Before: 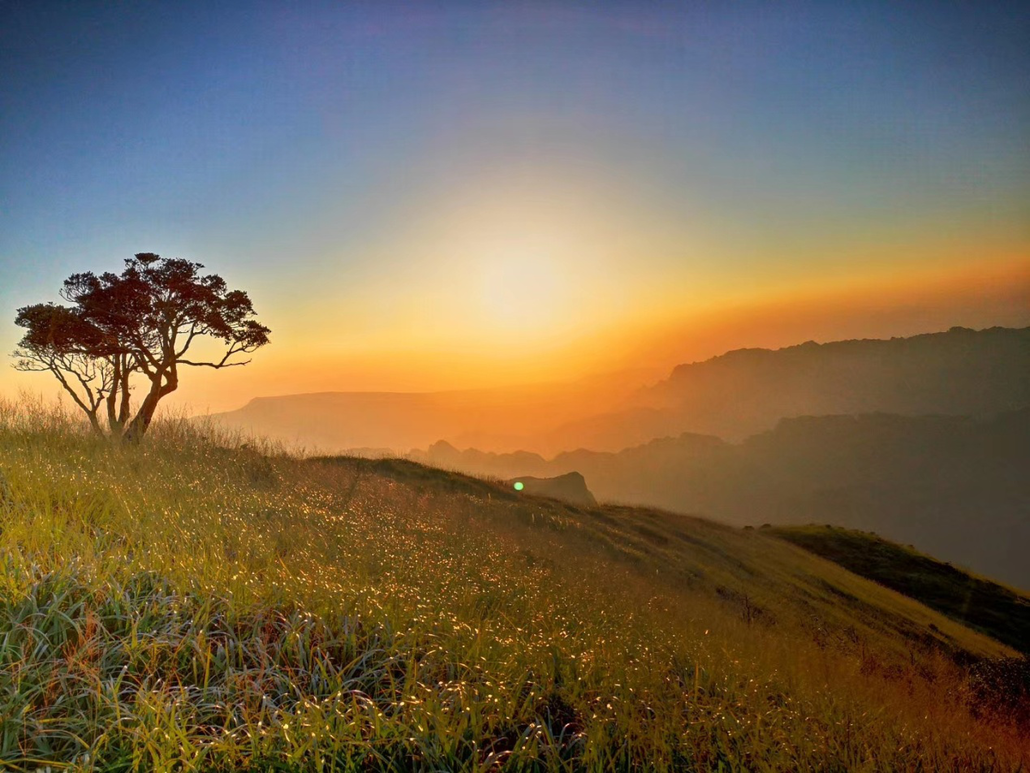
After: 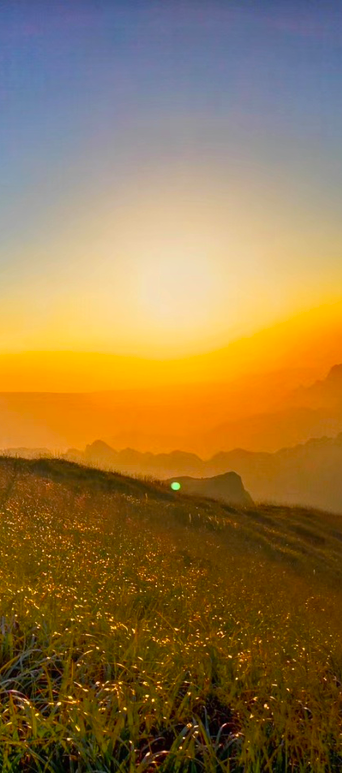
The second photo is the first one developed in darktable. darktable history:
crop: left 33.36%, right 33.36%
color balance: output saturation 120%
contrast brightness saturation: contrast 0.05
